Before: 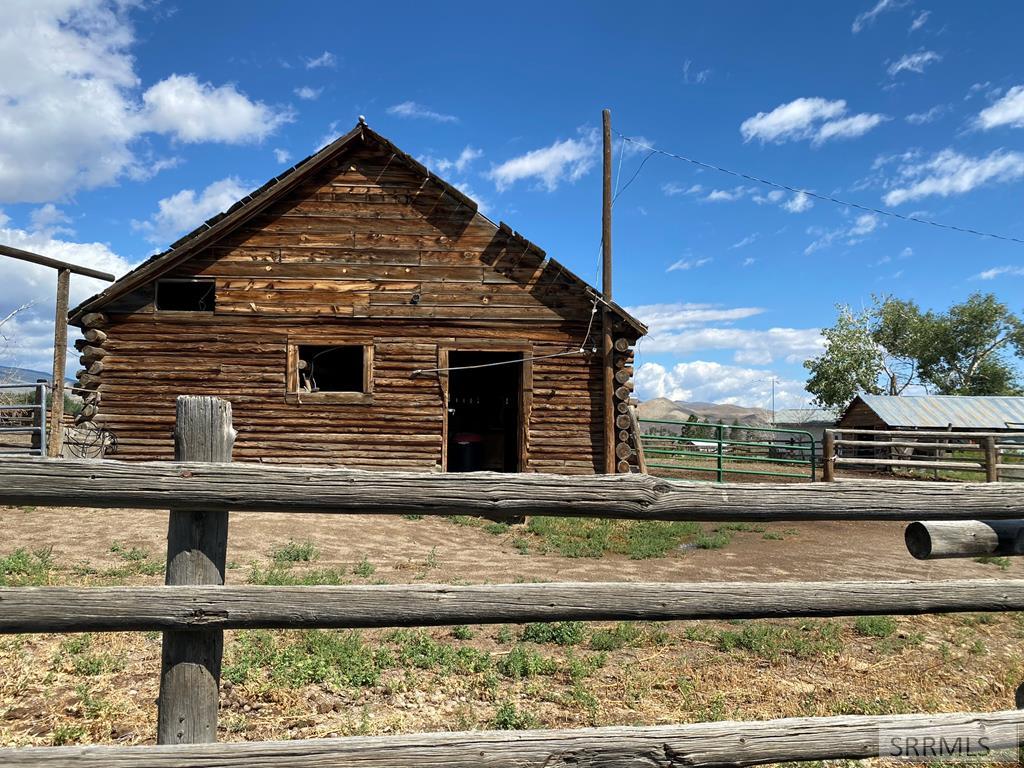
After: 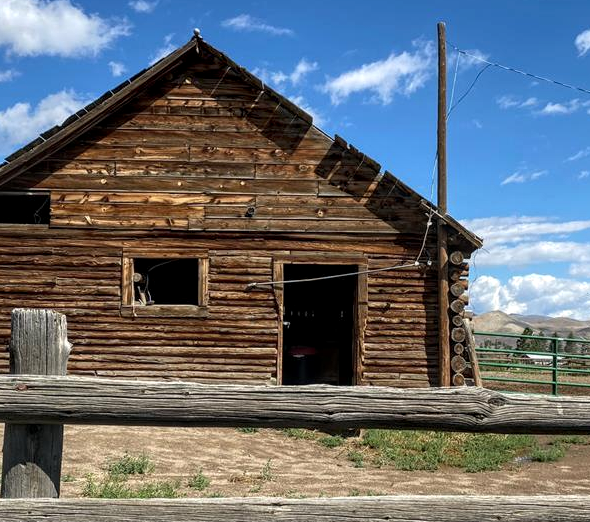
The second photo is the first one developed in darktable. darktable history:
crop: left 16.198%, top 11.45%, right 26.179%, bottom 20.575%
local contrast: on, module defaults
